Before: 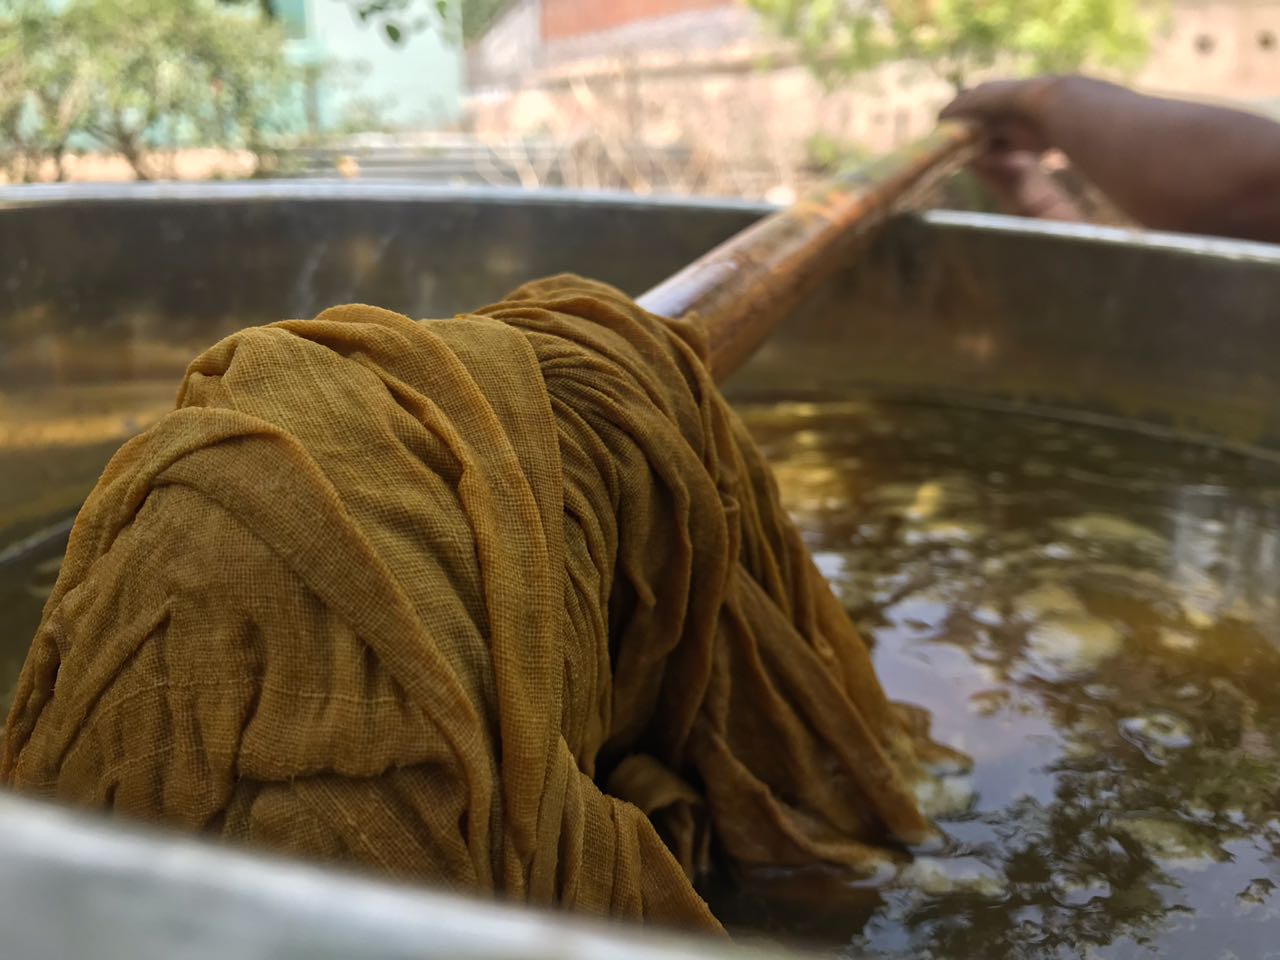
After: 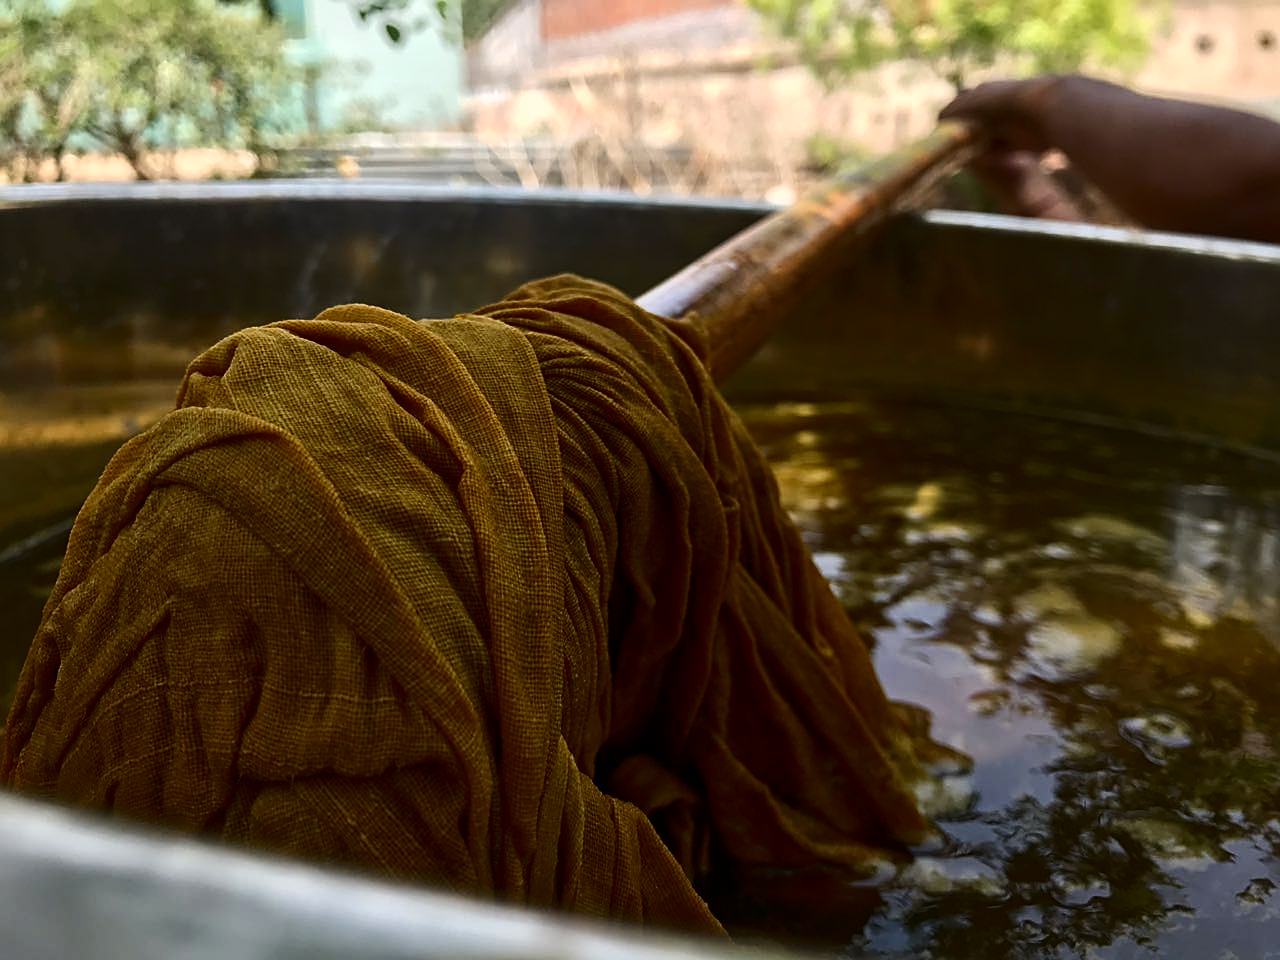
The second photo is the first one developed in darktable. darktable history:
contrast brightness saturation: contrast 0.186, brightness -0.226, saturation 0.118
sharpen: amount 0.581
